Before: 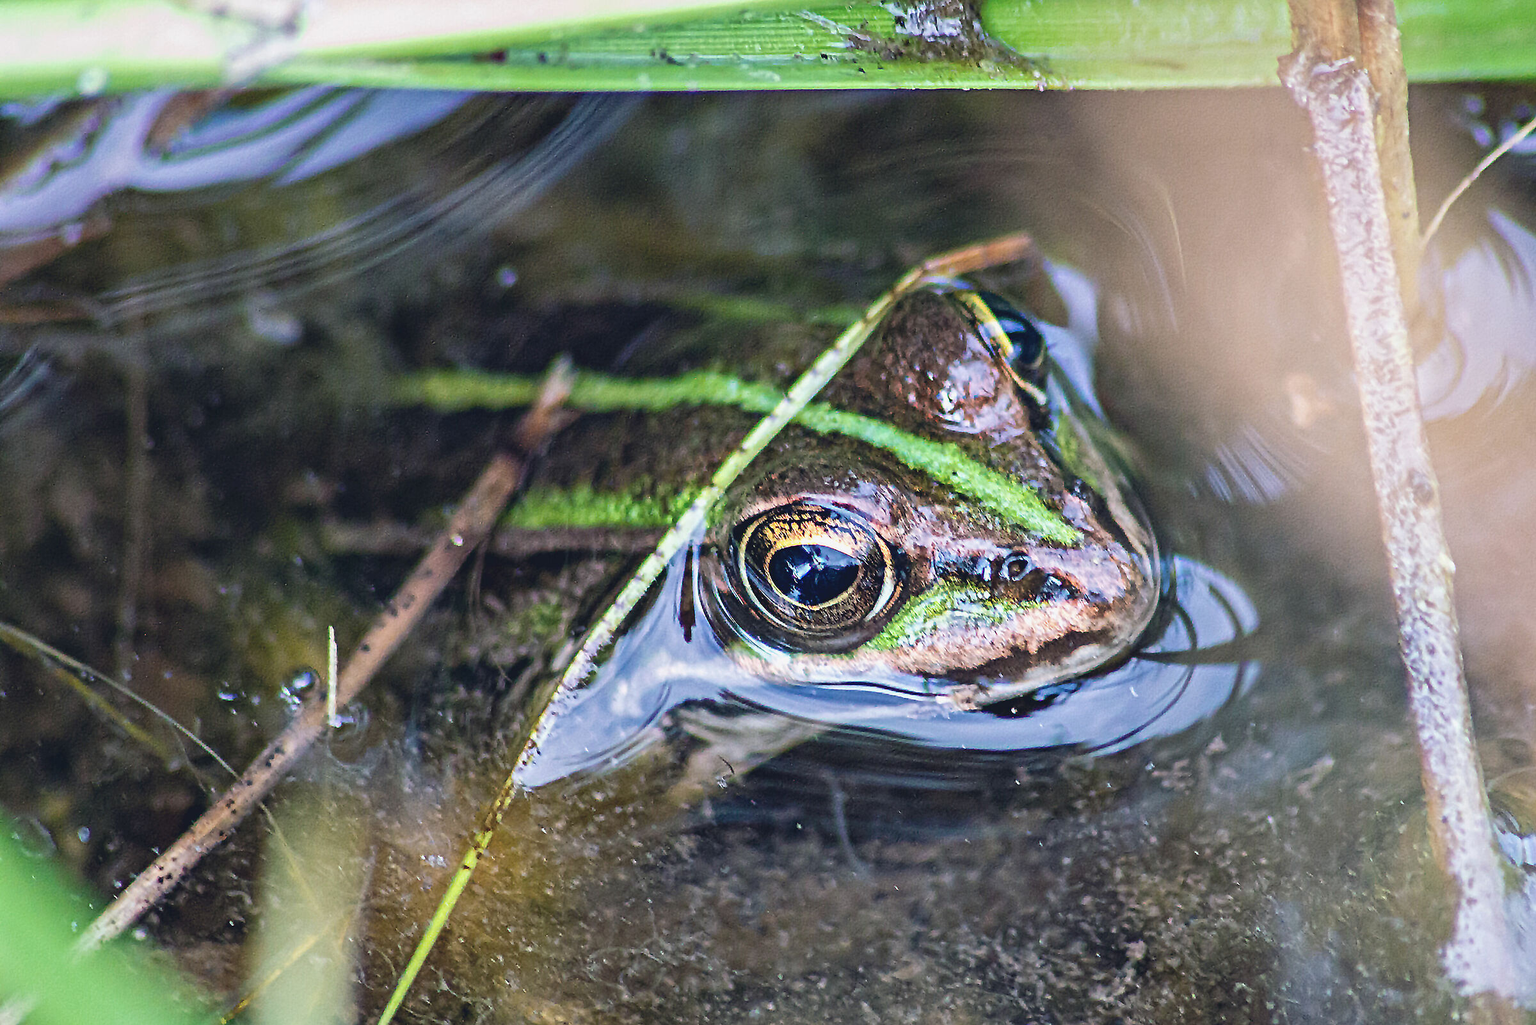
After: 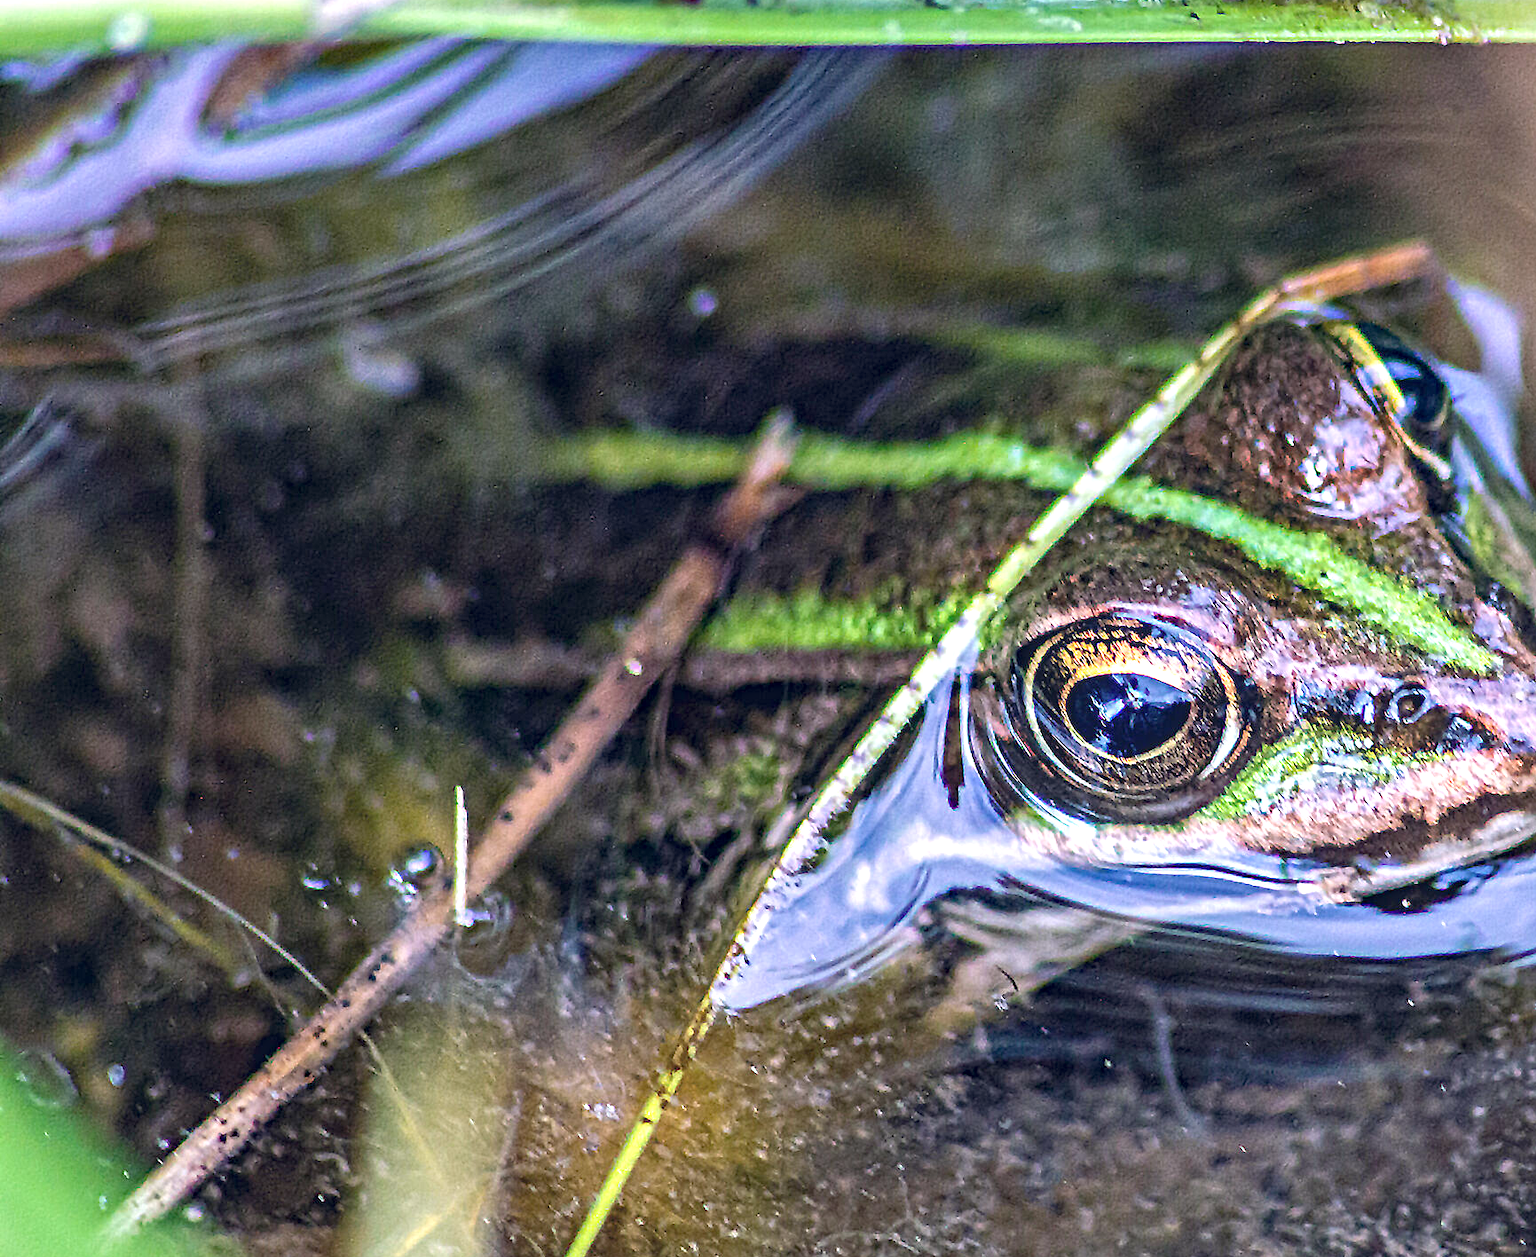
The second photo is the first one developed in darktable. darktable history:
shadows and highlights: shadows 25.66, highlights -25.26
crop: top 5.803%, right 27.852%, bottom 5.688%
local contrast: on, module defaults
haze removal: compatibility mode true, adaptive false
color correction: highlights a* 3.71, highlights b* 5.13
exposure: black level correction 0.003, exposure 0.385 EV, compensate exposure bias true, compensate highlight preservation false
color calibration: illuminant as shot in camera, x 0.358, y 0.373, temperature 4628.91 K
